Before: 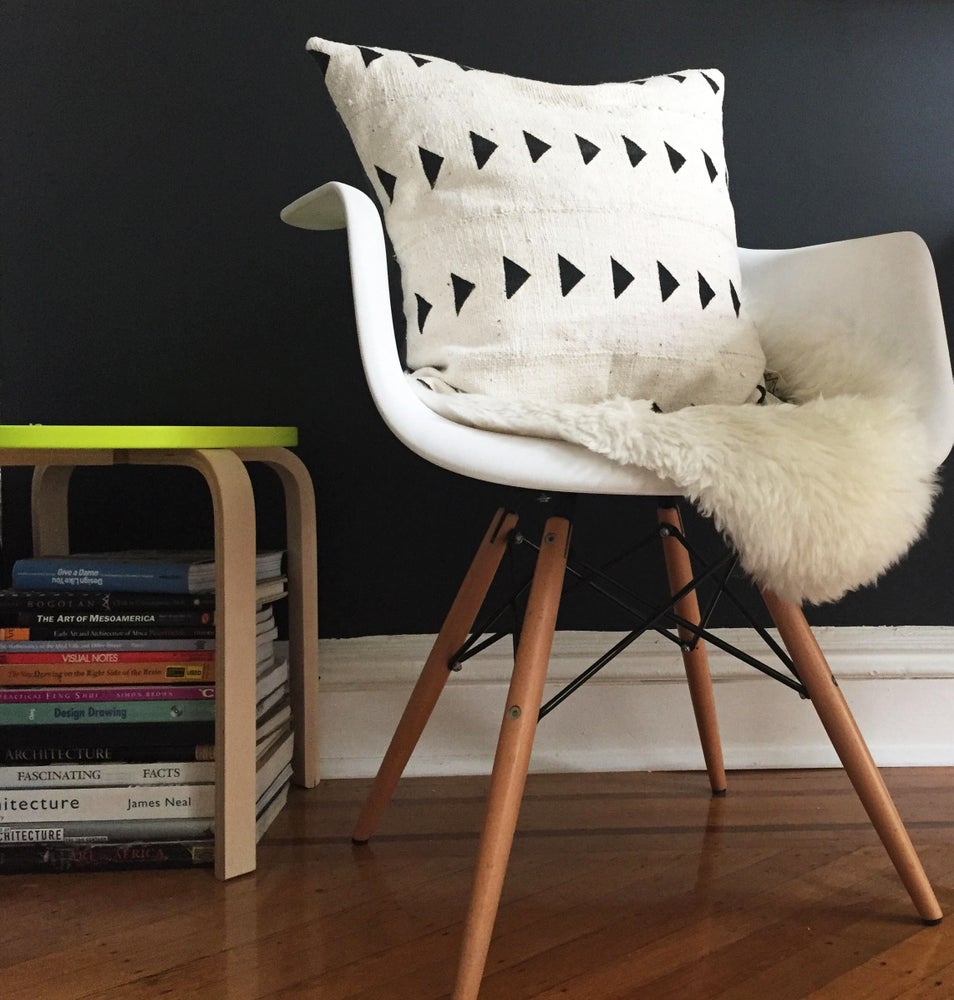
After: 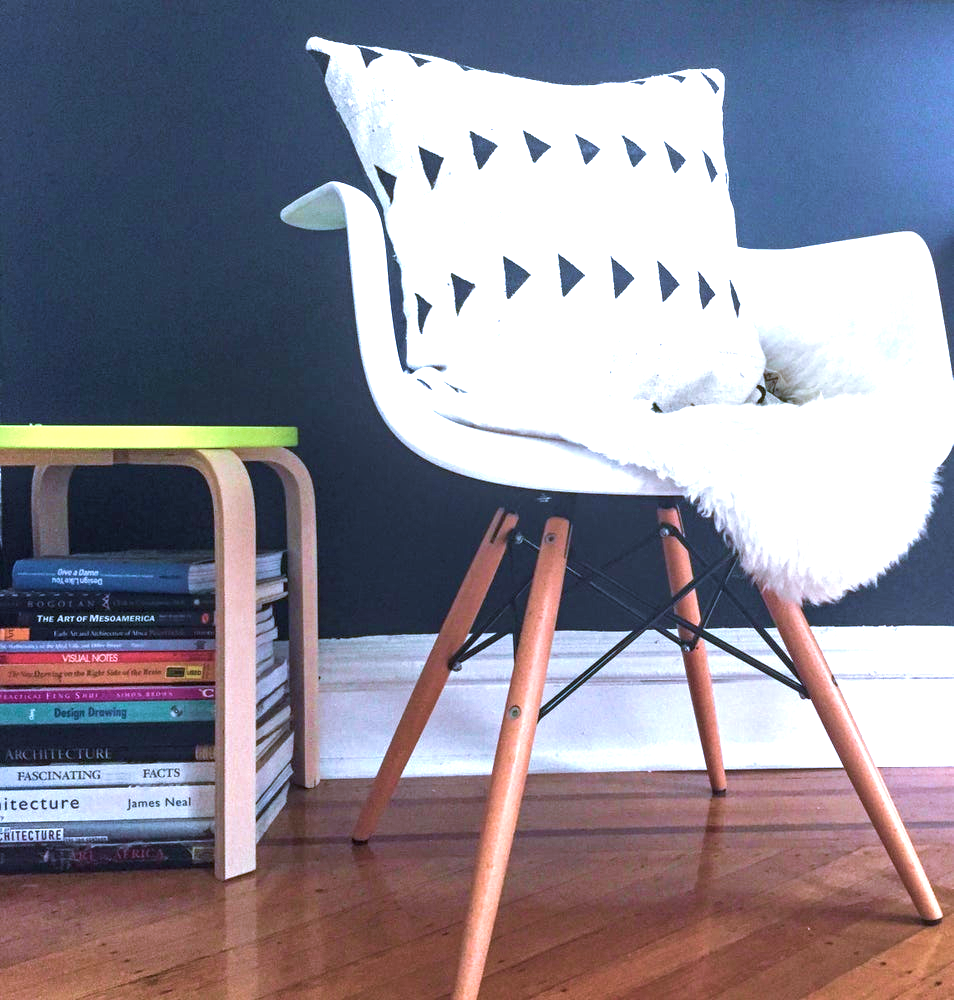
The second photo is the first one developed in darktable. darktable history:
local contrast: on, module defaults
color calibration: illuminant as shot in camera, adaptation linear Bradford (ICC v4), x 0.406, y 0.405, temperature 3570.35 K, saturation algorithm version 1 (2020)
exposure: black level correction 0, exposure 1.5 EV, compensate exposure bias true, compensate highlight preservation false
velvia: strength 45%
